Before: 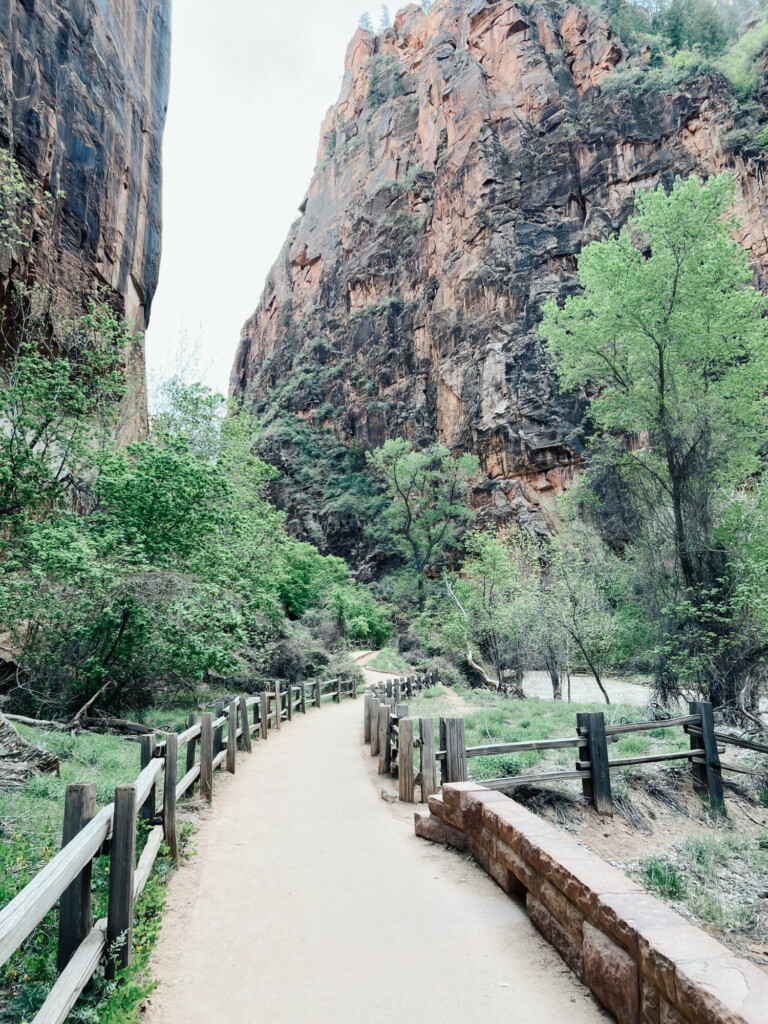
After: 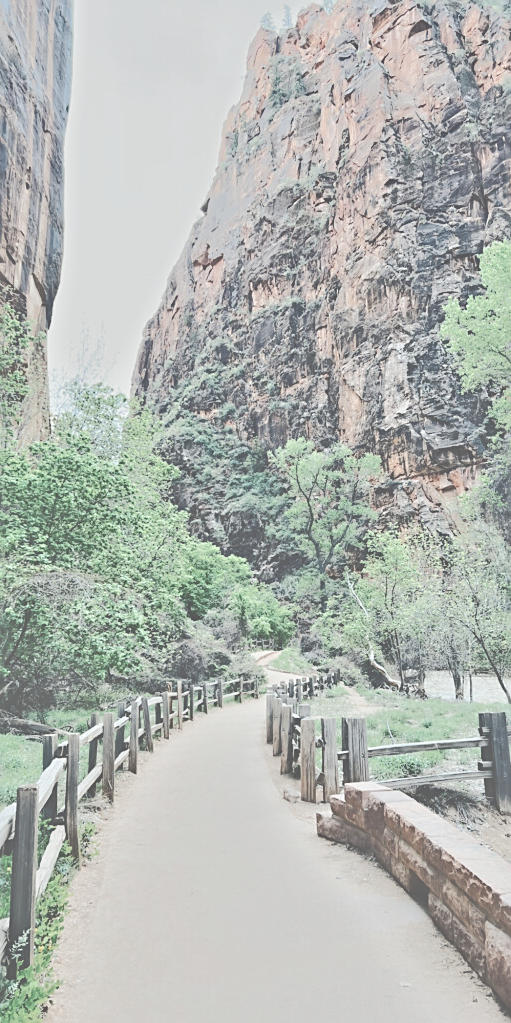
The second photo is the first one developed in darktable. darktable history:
exposure: black level correction -0.04, exposure 0.064 EV, compensate highlight preservation false
sharpen: on, module defaults
crop and rotate: left 12.85%, right 20.508%
shadows and highlights: radius 120.9, shadows 21.53, white point adjustment -9.63, highlights -14.55, soften with gaussian
tone equalizer: -8 EV 1.98 EV, -7 EV 2 EV, -6 EV 1.99 EV, -5 EV 1.97 EV, -4 EV 2 EV, -3 EV 1.47 EV, -2 EV 0.985 EV, -1 EV 0.483 EV, mask exposure compensation -0.484 EV
tone curve: curves: ch0 [(0, 0) (0.003, 0.331) (0.011, 0.333) (0.025, 0.333) (0.044, 0.334) (0.069, 0.335) (0.1, 0.338) (0.136, 0.342) (0.177, 0.347) (0.224, 0.352) (0.277, 0.359) (0.335, 0.39) (0.399, 0.434) (0.468, 0.509) (0.543, 0.615) (0.623, 0.731) (0.709, 0.814) (0.801, 0.88) (0.898, 0.921) (1, 1)], color space Lab, independent channels, preserve colors none
contrast brightness saturation: contrast -0.058, saturation -0.42
